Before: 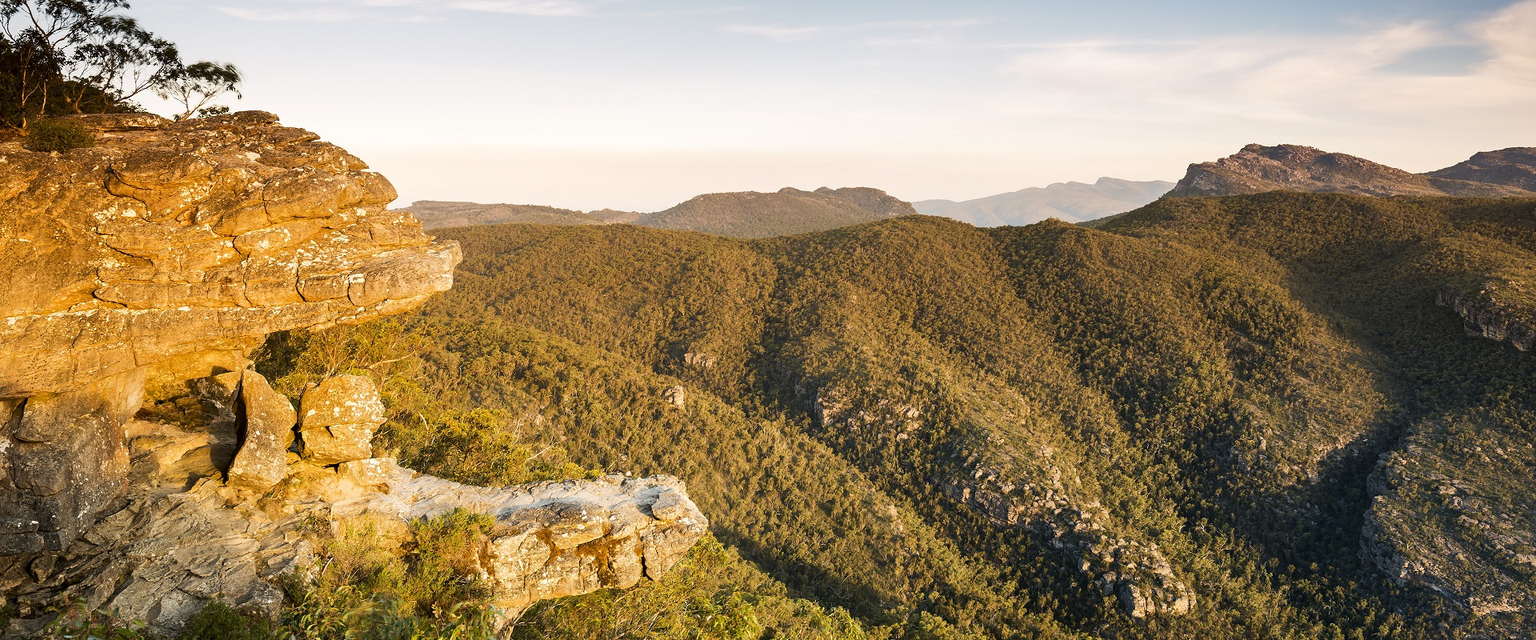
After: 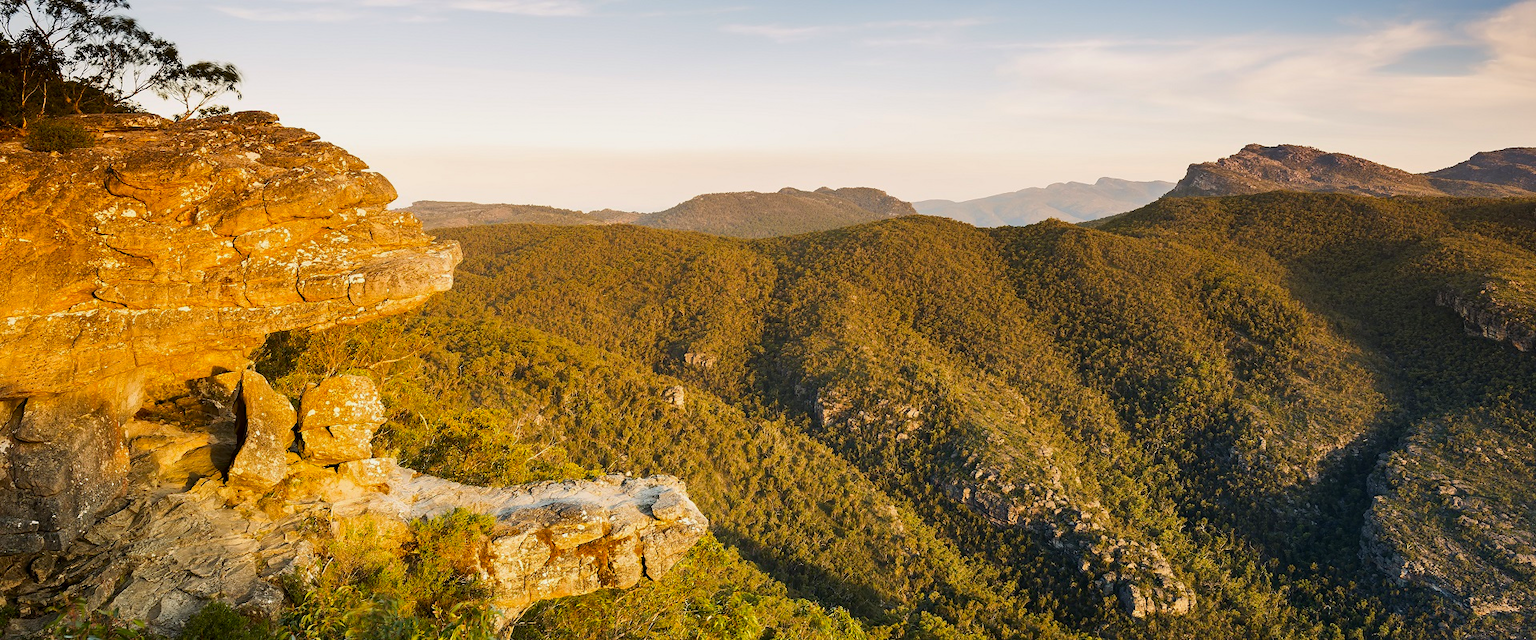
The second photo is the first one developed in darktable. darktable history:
color correction: saturation 1.34
exposure: exposure -0.177 EV, compensate highlight preservation false
